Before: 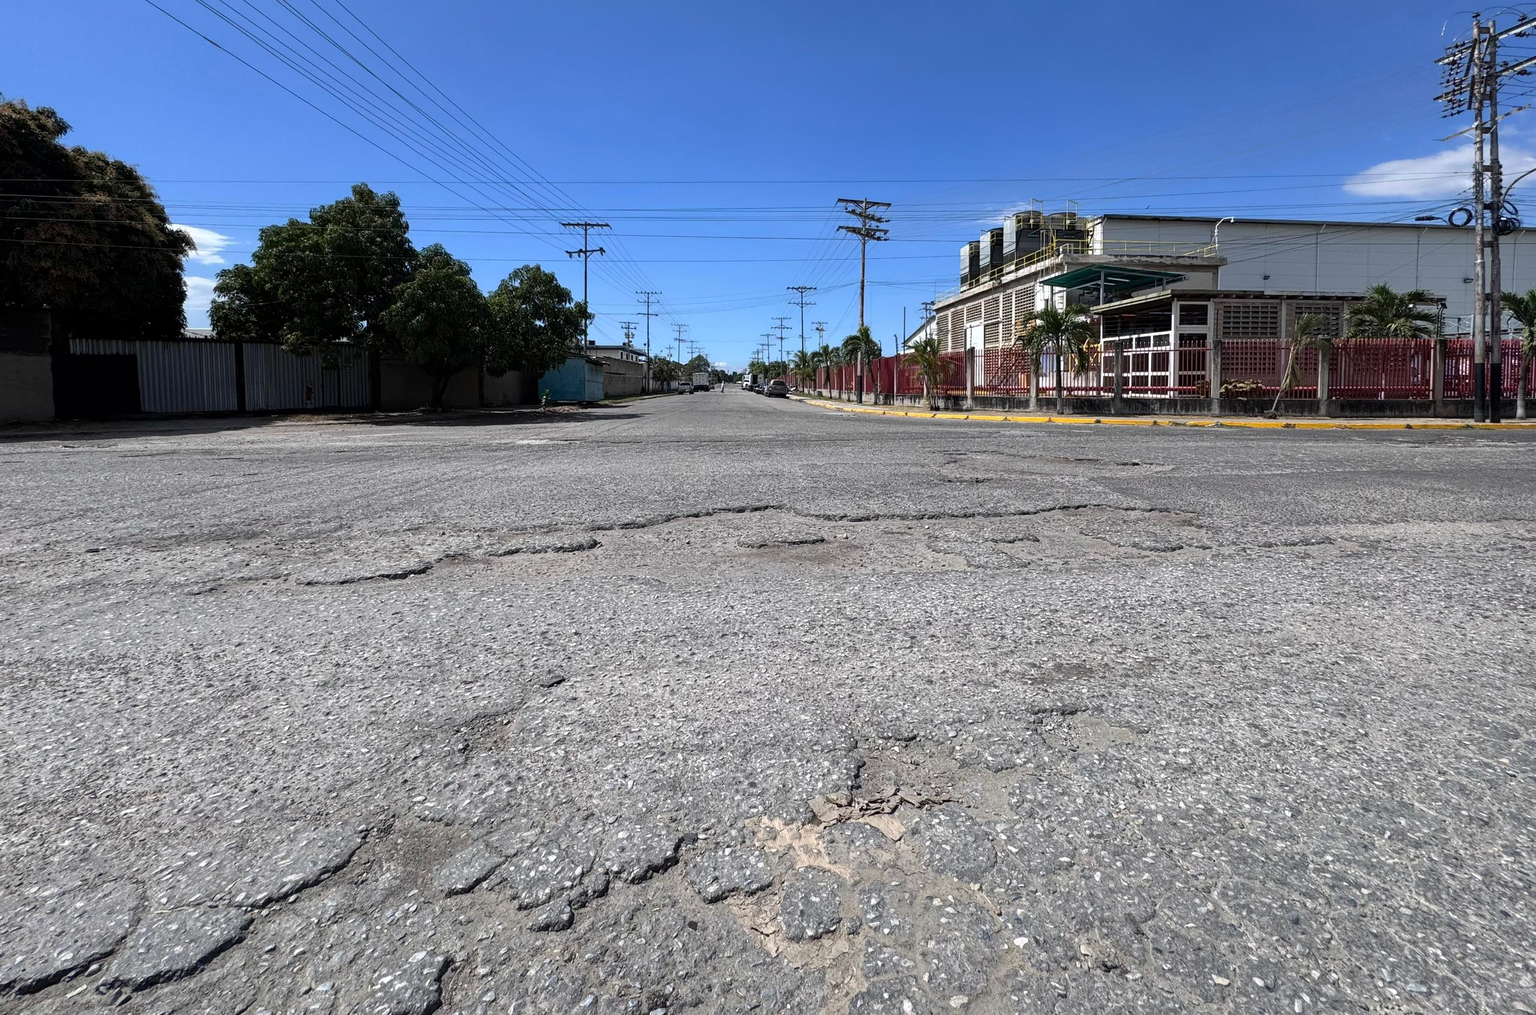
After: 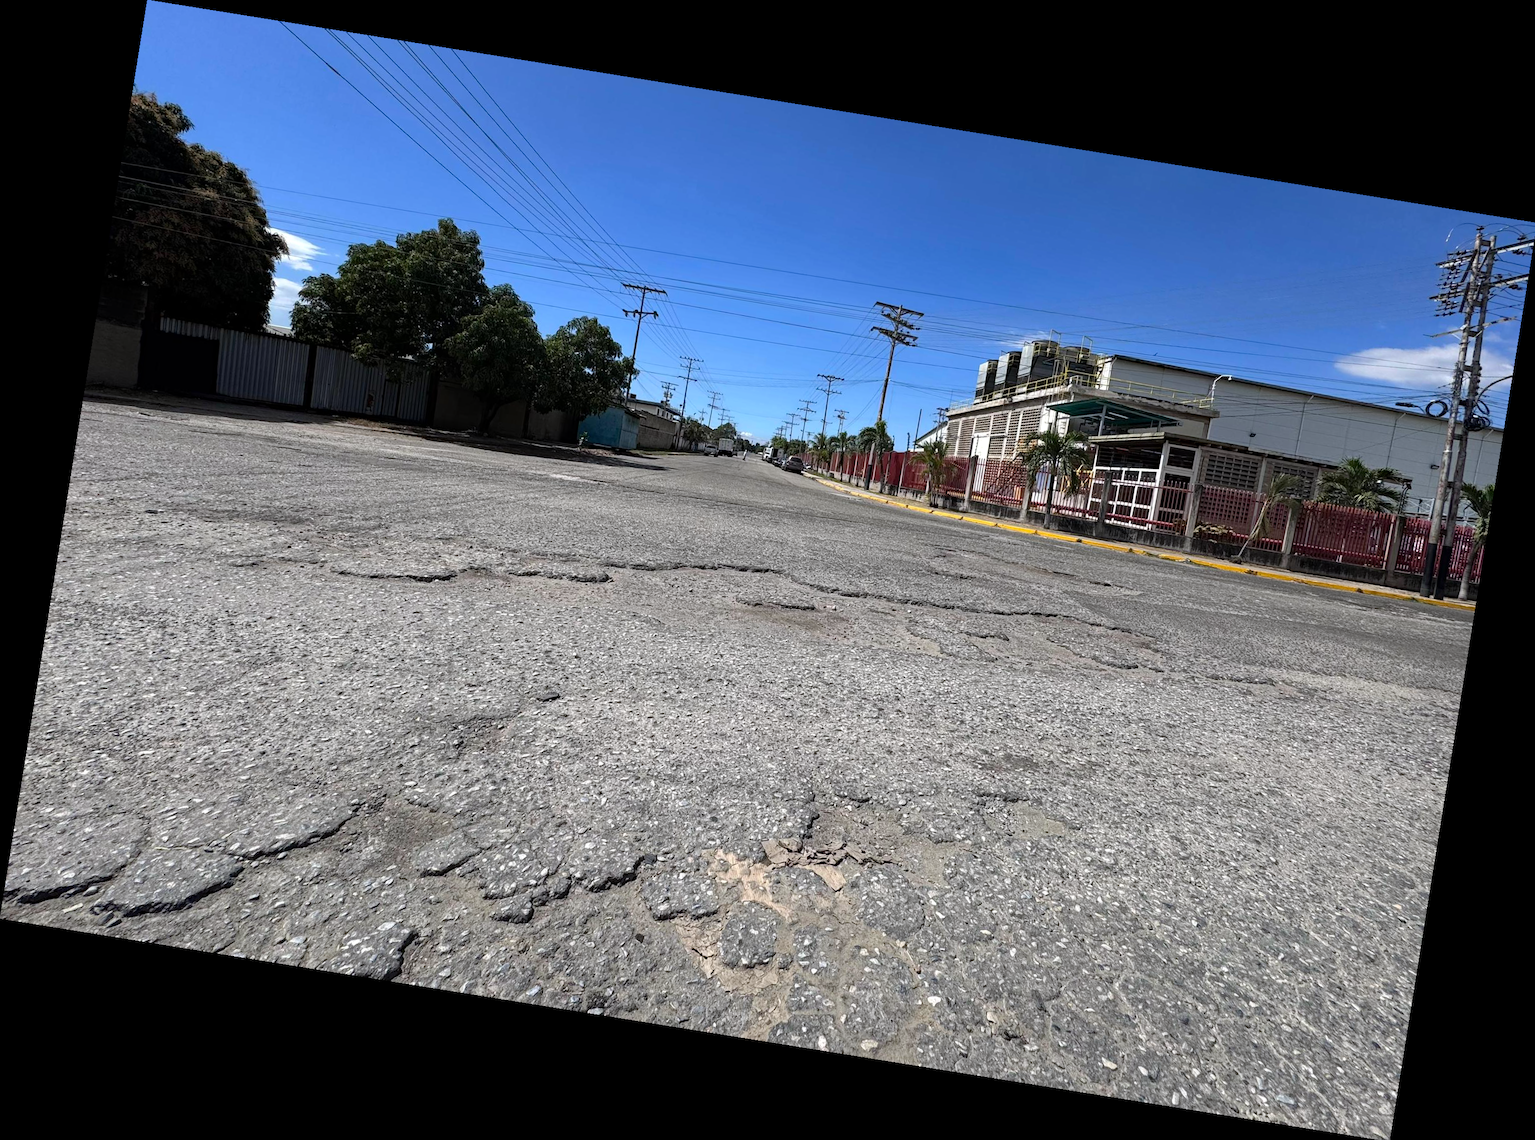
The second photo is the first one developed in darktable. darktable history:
haze removal: compatibility mode true, adaptive false
rotate and perspective: rotation 9.12°, automatic cropping off
